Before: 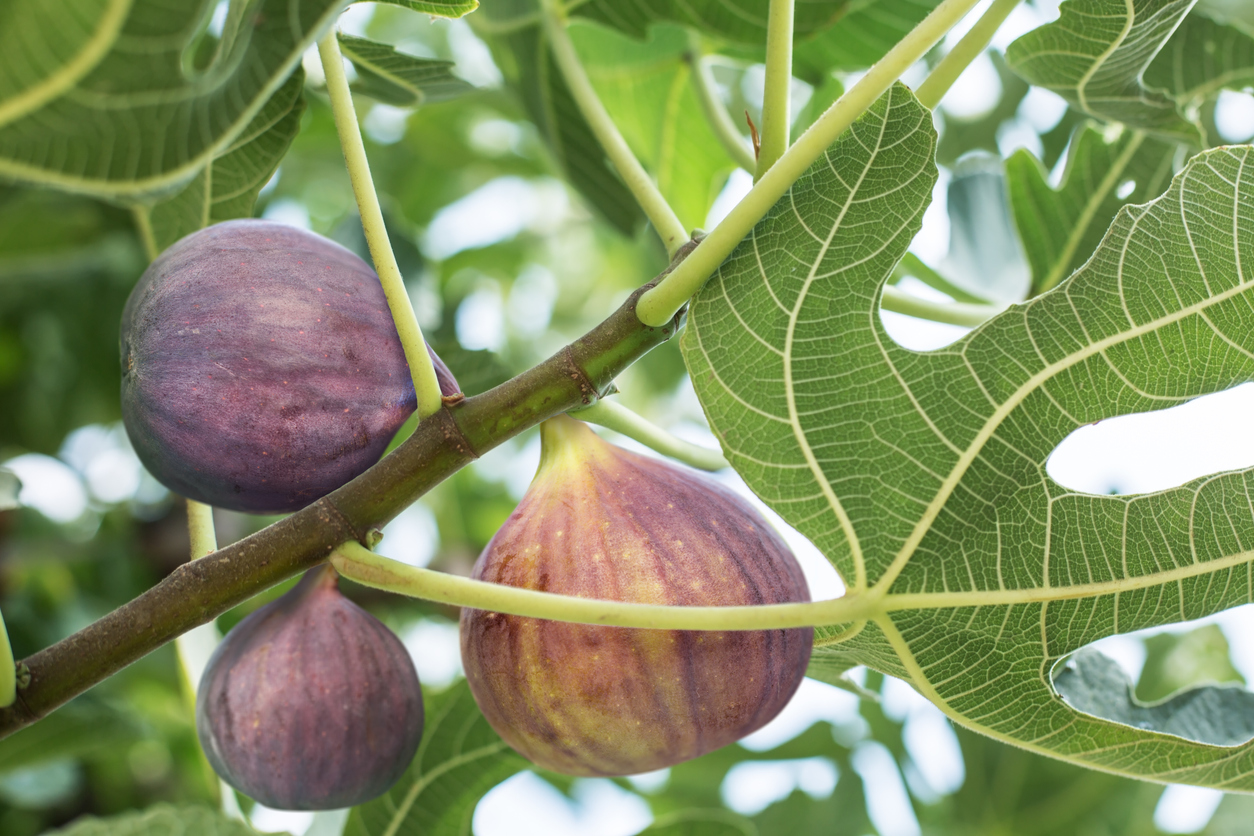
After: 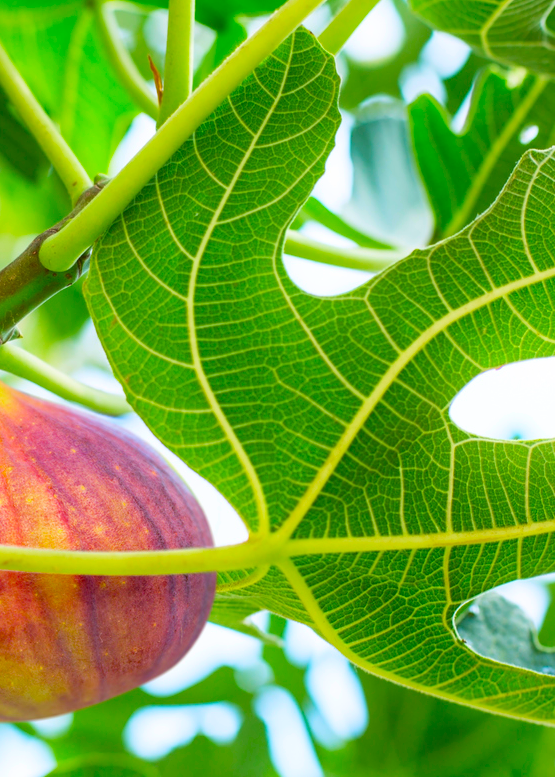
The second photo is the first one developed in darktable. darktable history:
crop: left 47.628%, top 6.643%, right 7.874%
color correction: saturation 2.15
bloom: size 9%, threshold 100%, strength 7%
